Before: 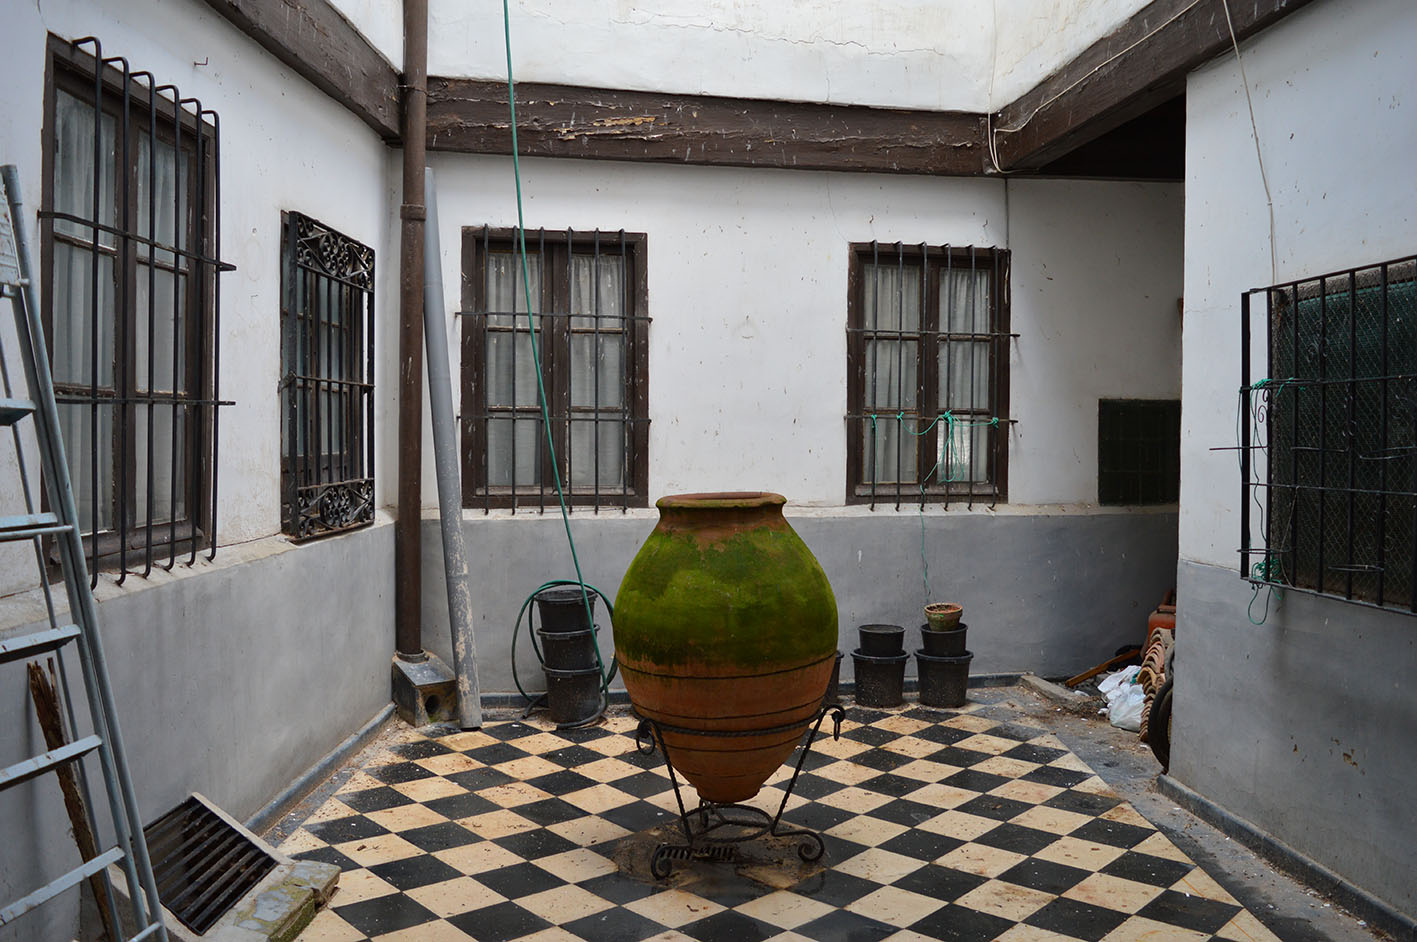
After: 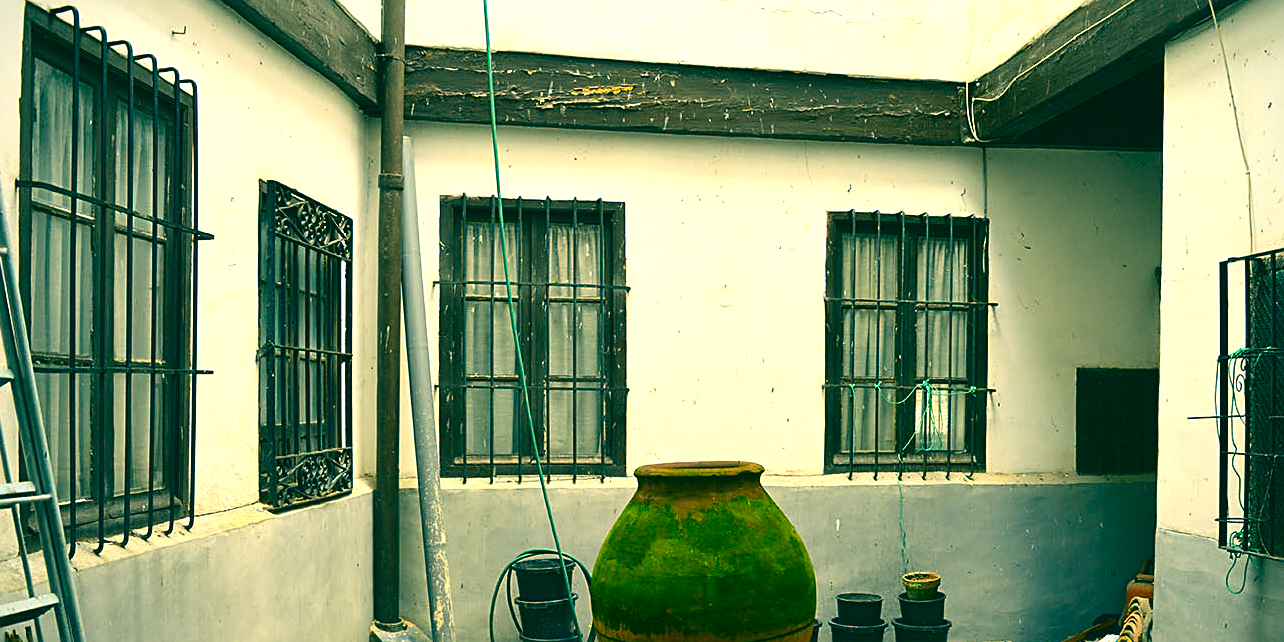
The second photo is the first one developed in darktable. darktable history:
contrast equalizer: octaves 7, y [[0.5, 0.5, 0.472, 0.5, 0.5, 0.5], [0.5 ×6], [0.5 ×6], [0 ×6], [0 ×6]]
contrast brightness saturation: contrast 0.079, saturation 0.205
color balance rgb: perceptual saturation grading › global saturation 0.772%, perceptual brilliance grading › highlights 9.93%, perceptual brilliance grading › shadows -4.776%, global vibrance 20%
sharpen: on, module defaults
exposure: black level correction 0, exposure 0.695 EV, compensate exposure bias true, compensate highlight preservation false
color correction: highlights a* 1.83, highlights b* 33.96, shadows a* -37.05, shadows b* -5.92
crop: left 1.562%, top 3.361%, right 7.773%, bottom 28.42%
